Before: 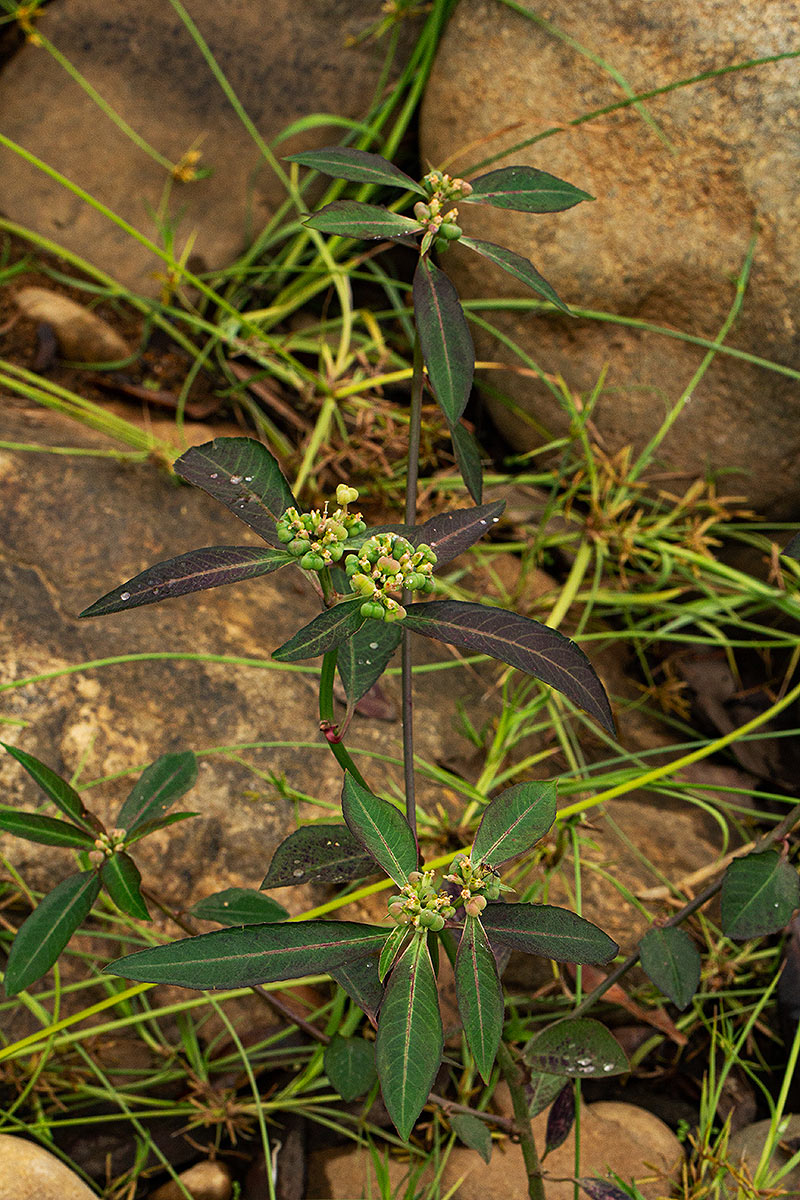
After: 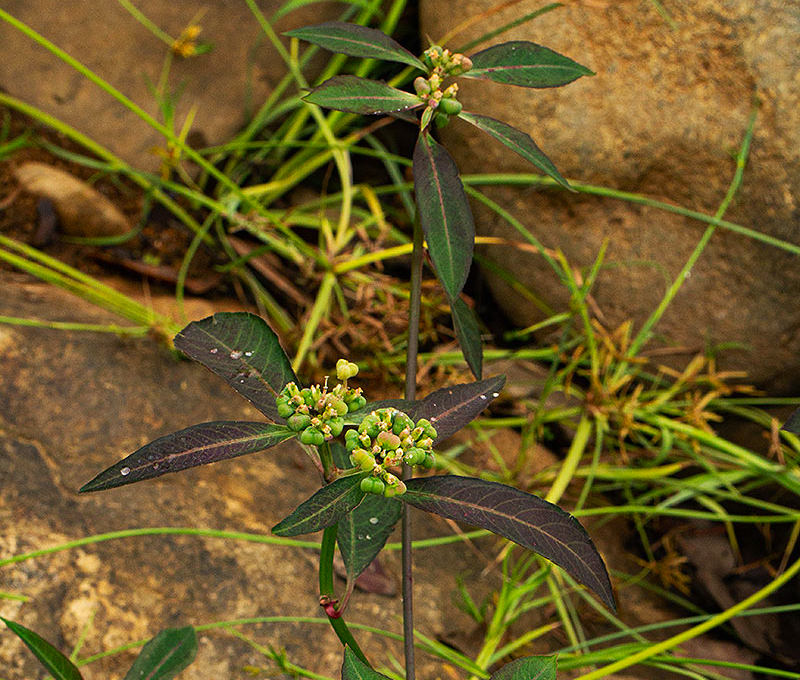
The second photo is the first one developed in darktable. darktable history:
color correction: highlights a* 0.602, highlights b* 2.79, saturation 1.1
crop and rotate: top 10.483%, bottom 32.822%
exposure: black level correction 0, exposure 0 EV, compensate exposure bias true, compensate highlight preservation false
